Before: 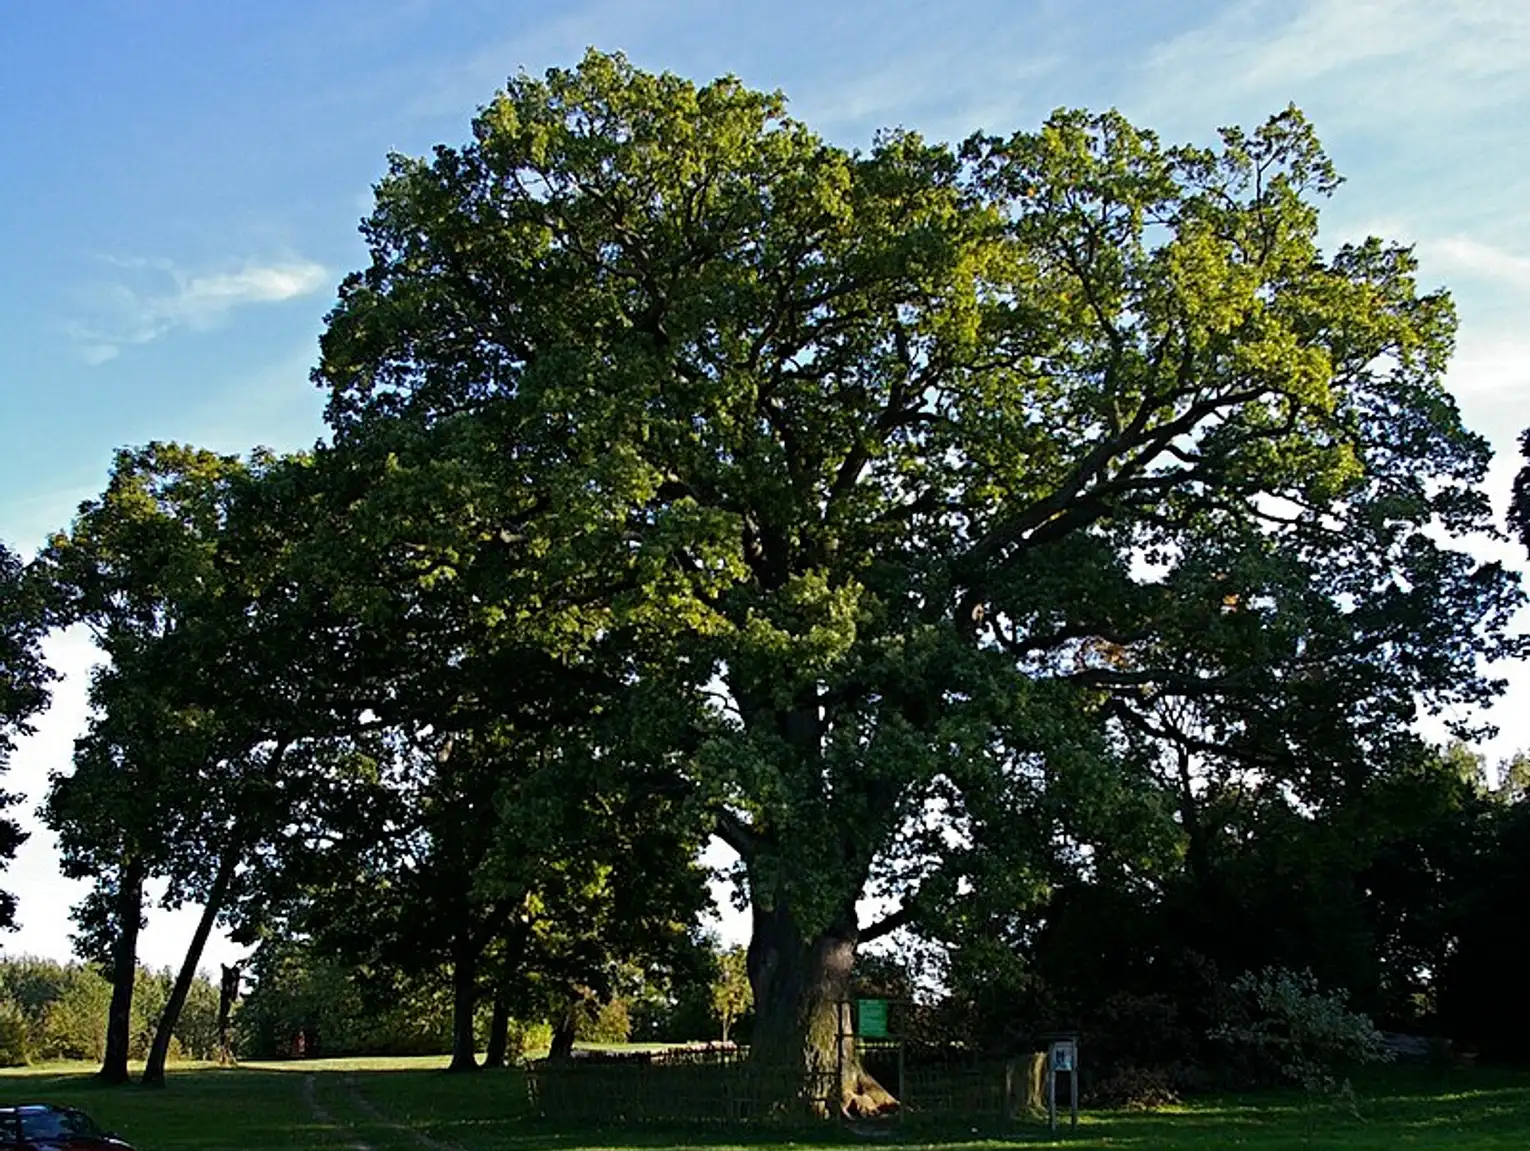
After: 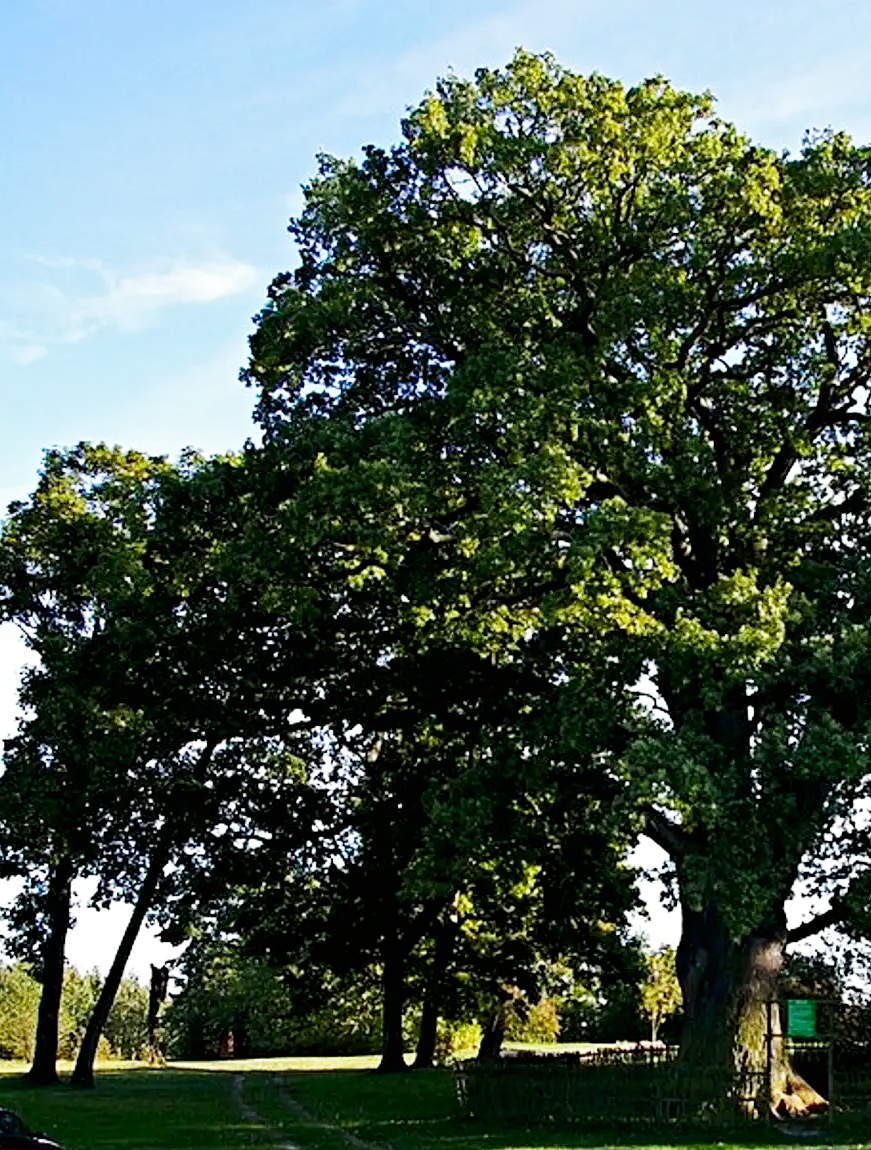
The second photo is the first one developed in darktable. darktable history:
base curve: curves: ch0 [(0, 0) (0.005, 0.002) (0.15, 0.3) (0.4, 0.7) (0.75, 0.95) (1, 1)], preserve colors none
crop: left 4.659%, right 38.389%
